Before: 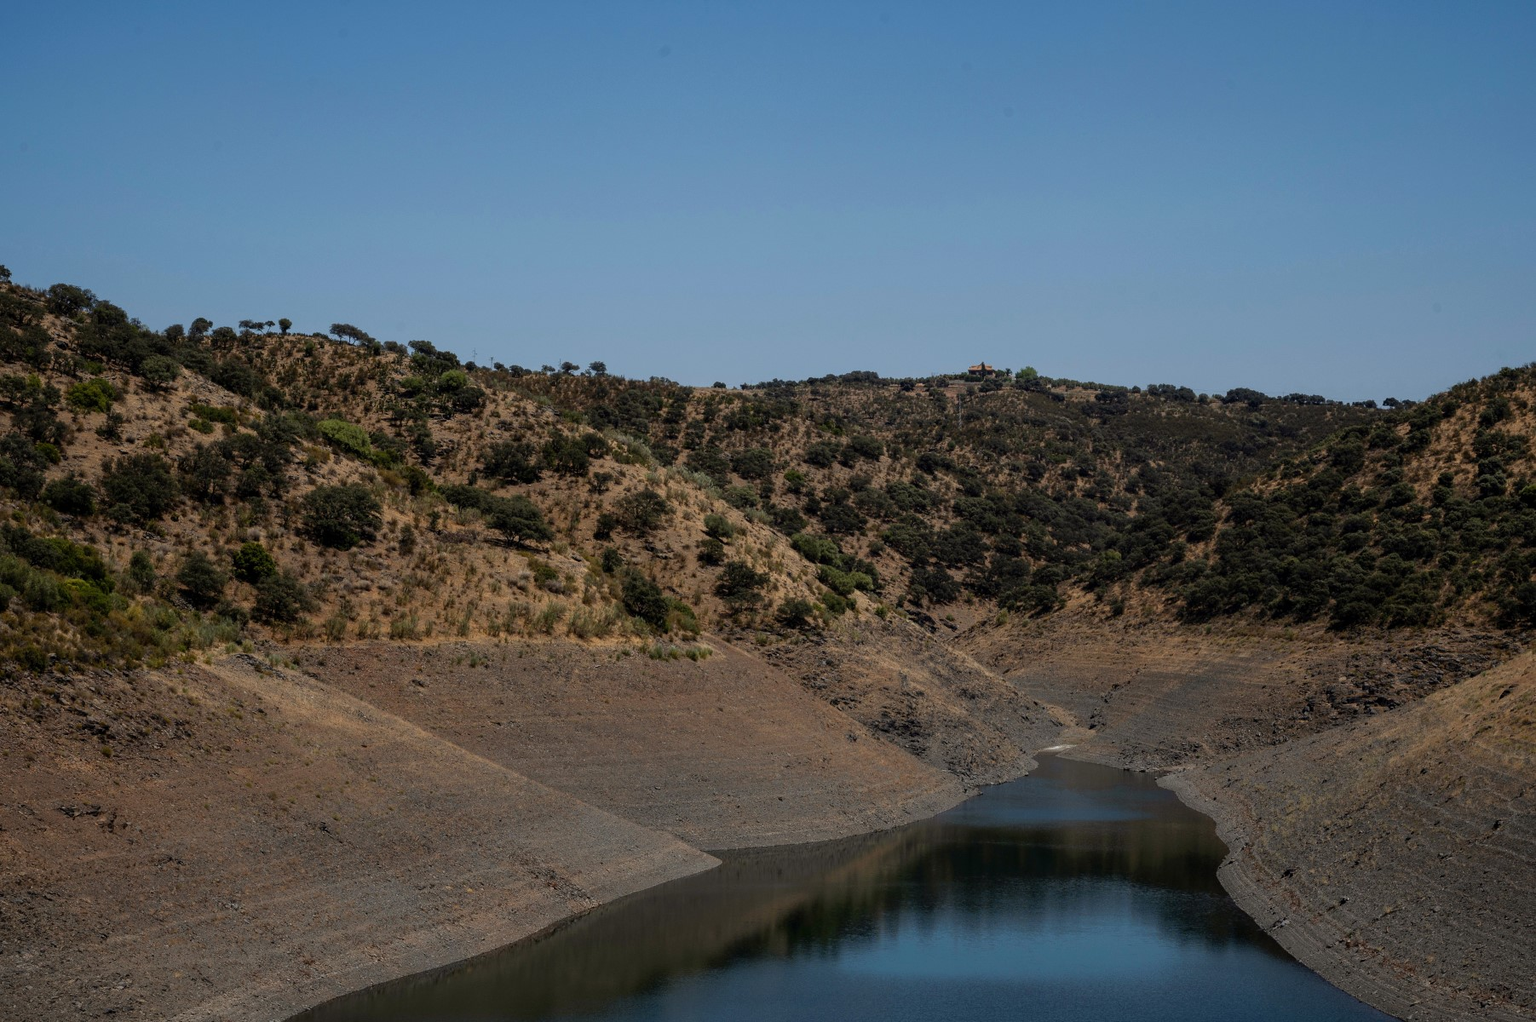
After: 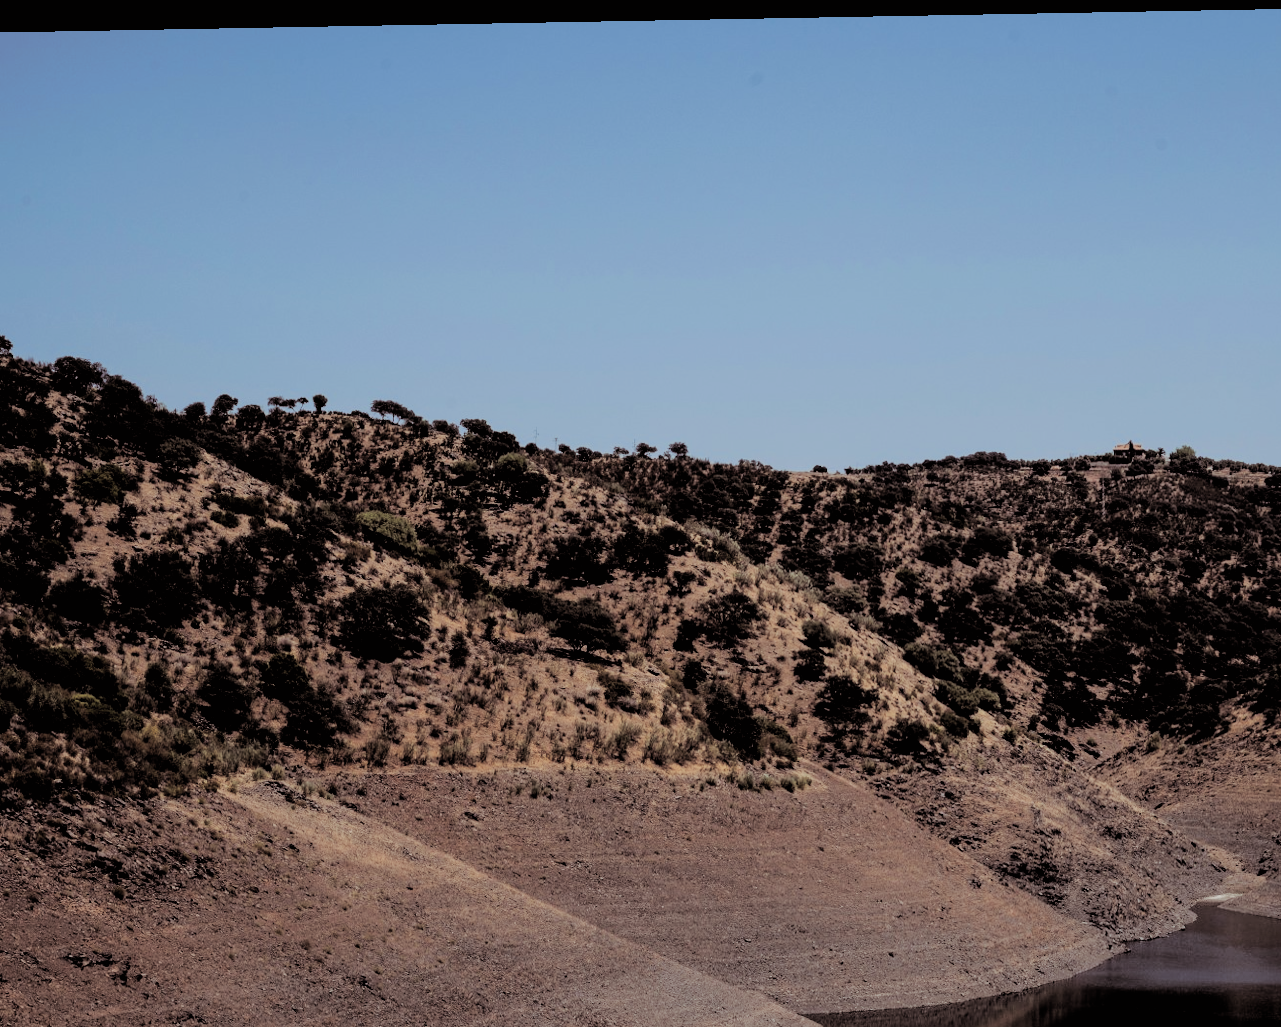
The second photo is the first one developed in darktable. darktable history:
filmic rgb: black relative exposure -4.42 EV, white relative exposure 6.58 EV, hardness 1.85, contrast 0.5
split-toning: shadows › saturation 0.24, highlights › hue 54°, highlights › saturation 0.24
contrast brightness saturation: contrast 0.2, brightness 0.16, saturation 0.22
crop: right 28.885%, bottom 16.626%
rotate and perspective: lens shift (horizontal) -0.055, automatic cropping off
tone equalizer: -8 EV -0.75 EV, -7 EV -0.7 EV, -6 EV -0.6 EV, -5 EV -0.4 EV, -3 EV 0.4 EV, -2 EV 0.6 EV, -1 EV 0.7 EV, +0 EV 0.75 EV, edges refinement/feathering 500, mask exposure compensation -1.57 EV, preserve details no
